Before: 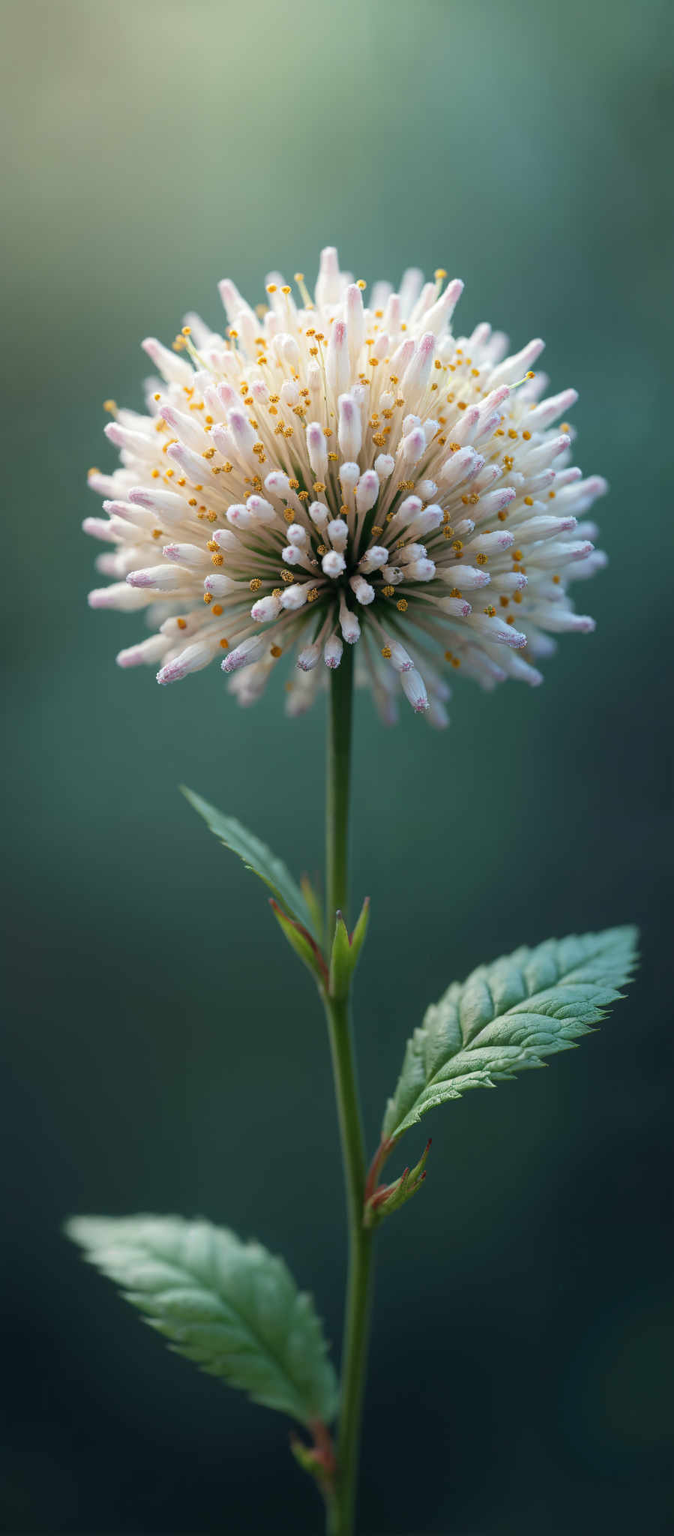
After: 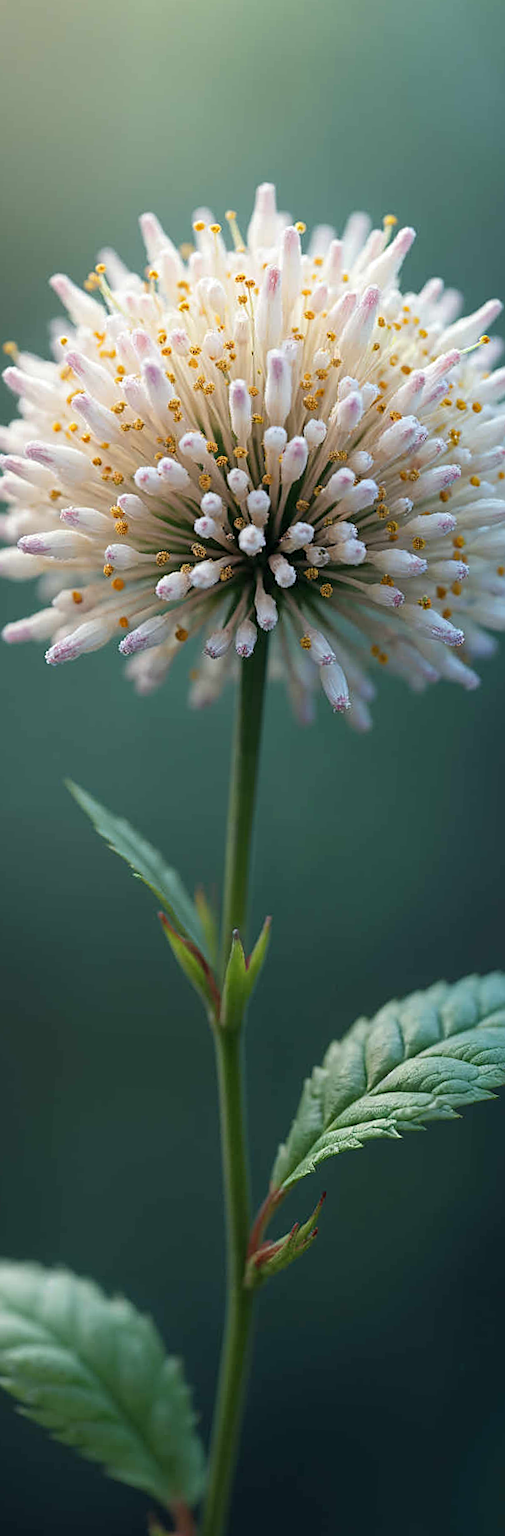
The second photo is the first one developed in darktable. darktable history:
sharpen: on, module defaults
crop and rotate: angle -3.17°, left 14.064%, top 0.019%, right 10.987%, bottom 0.065%
